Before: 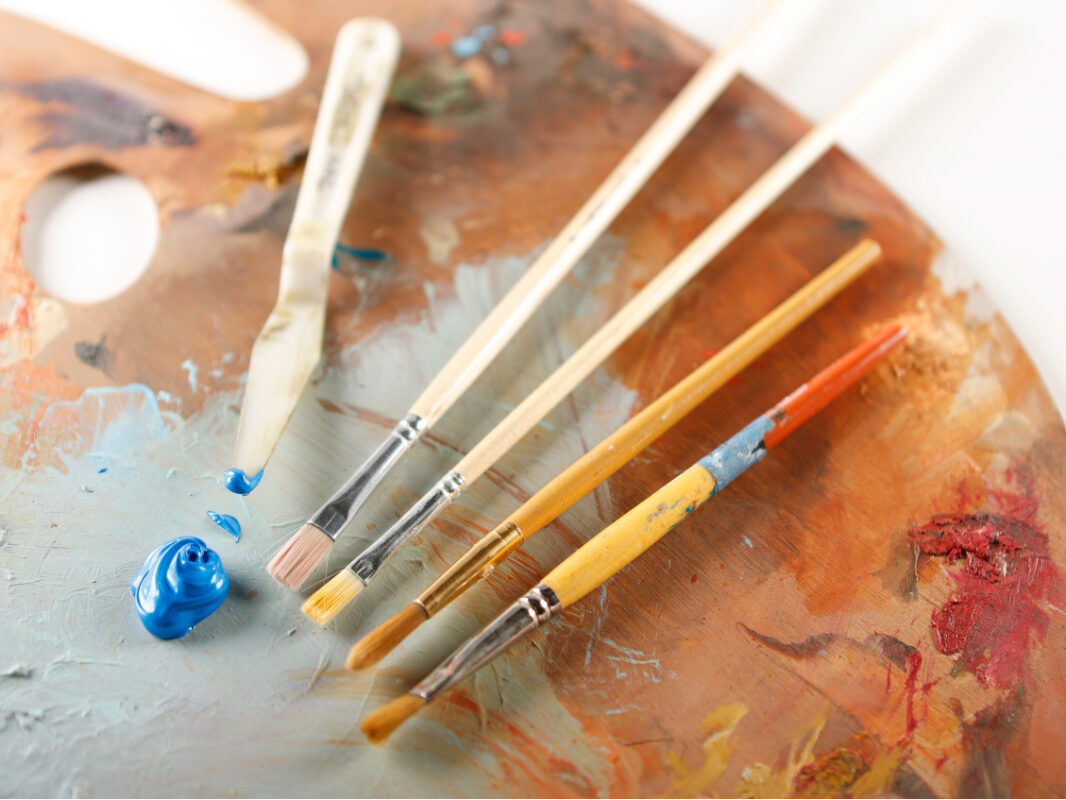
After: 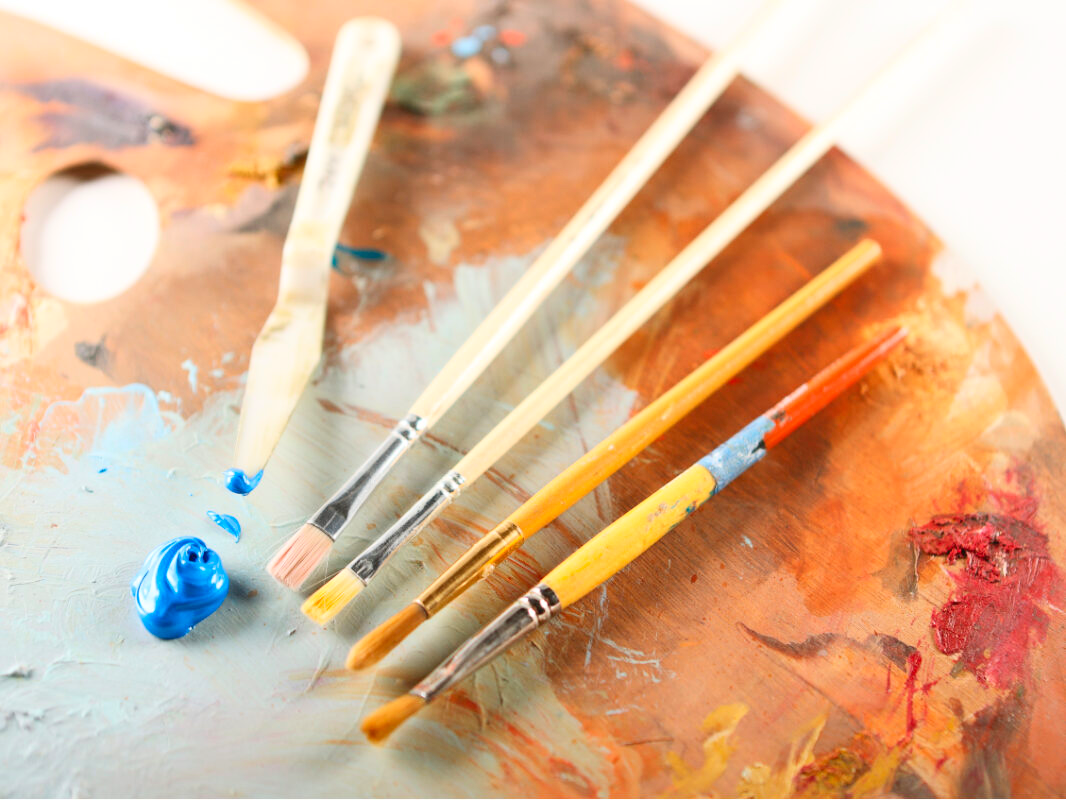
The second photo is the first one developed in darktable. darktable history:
contrast brightness saturation: contrast 0.204, brightness 0.163, saturation 0.224
